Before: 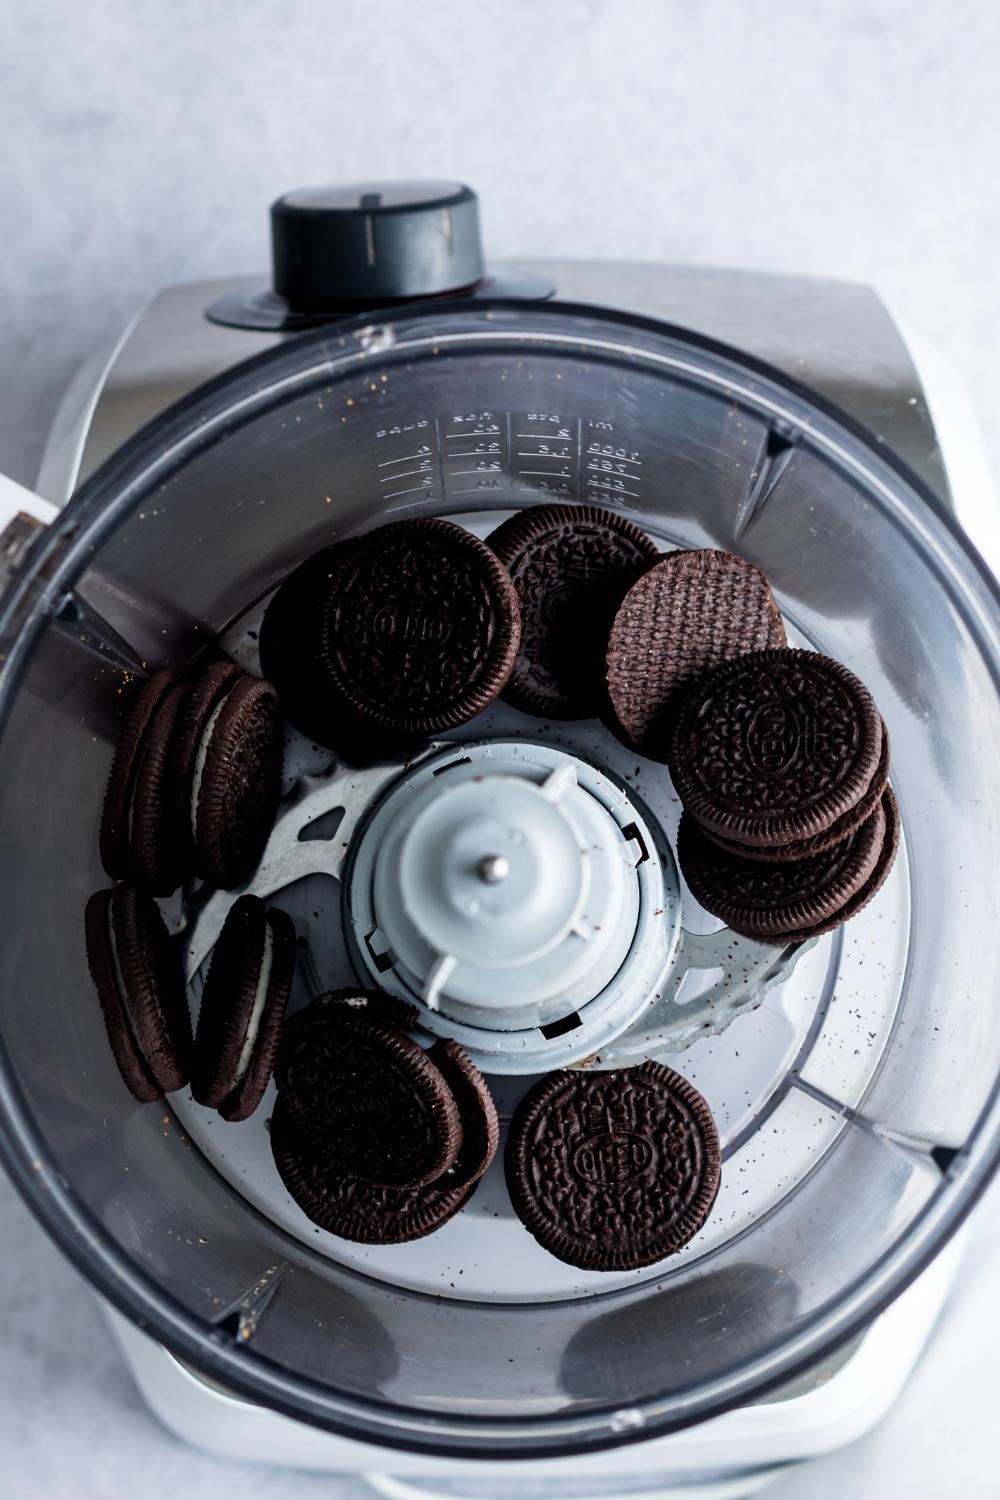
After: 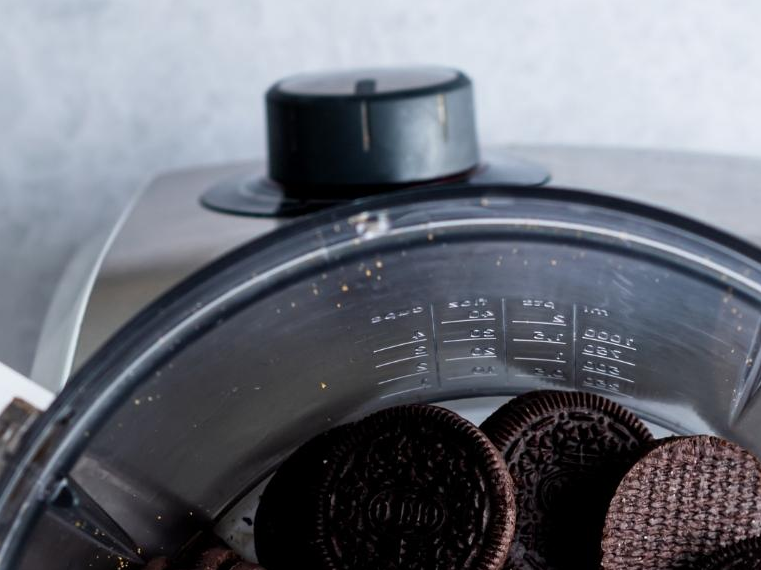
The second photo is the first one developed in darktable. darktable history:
crop: left 0.582%, top 7.648%, right 23.318%, bottom 54.287%
